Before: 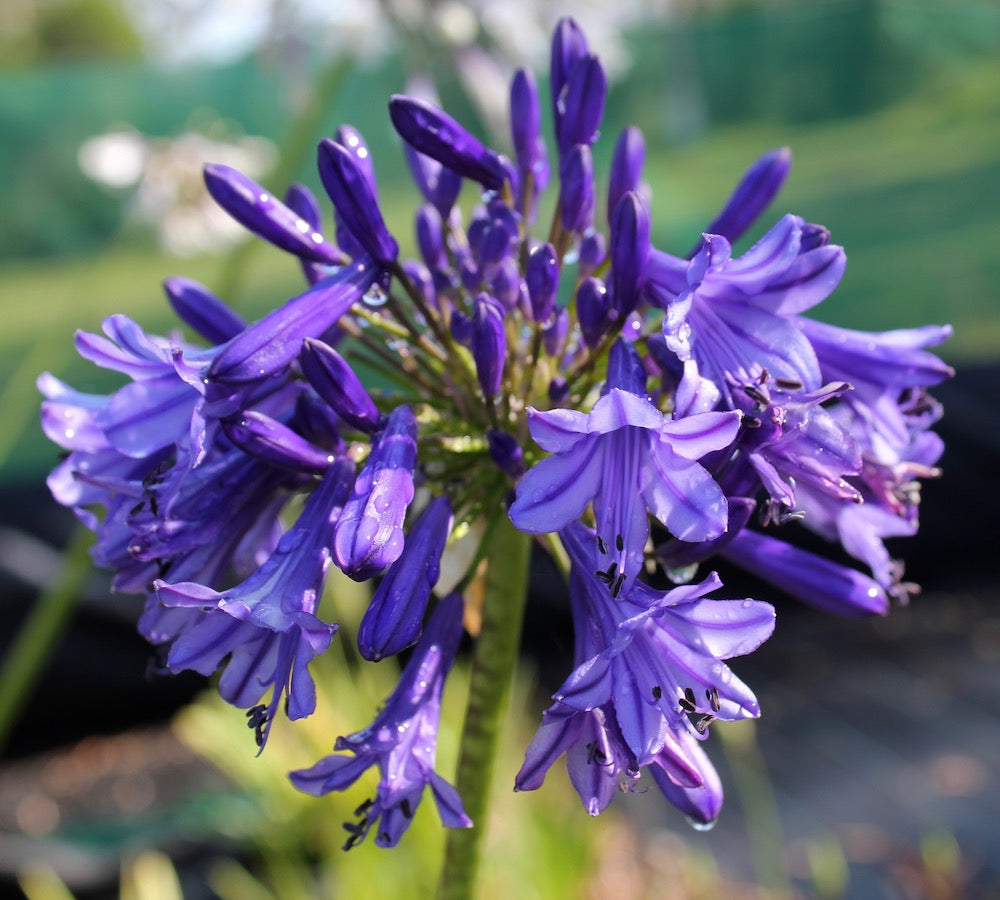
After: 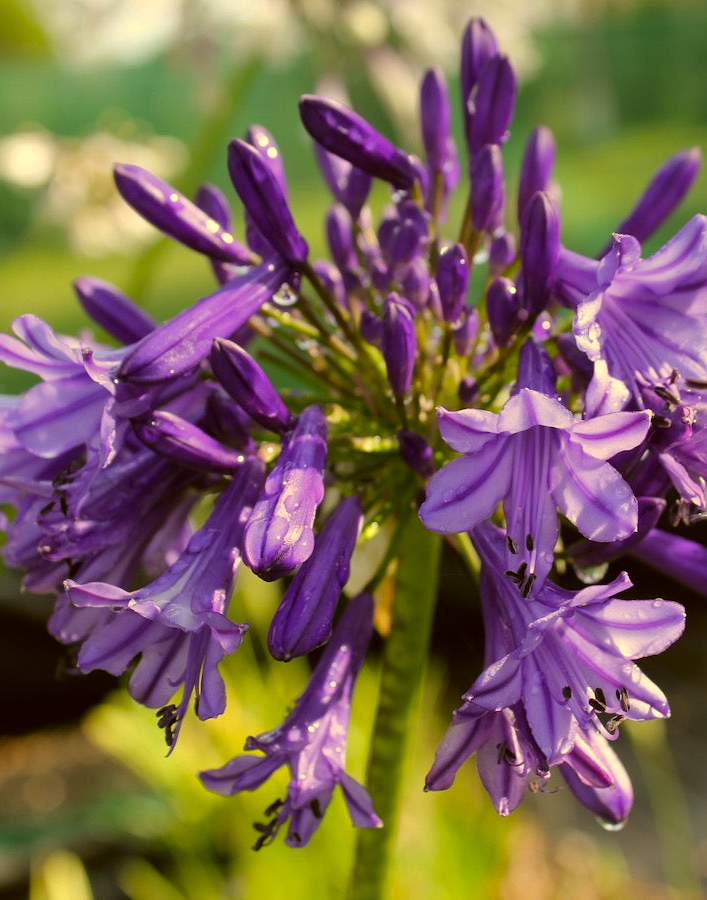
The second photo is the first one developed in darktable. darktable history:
crop and rotate: left 9.061%, right 20.142%
color correction: highlights a* 0.162, highlights b* 29.53, shadows a* -0.162, shadows b* 21.09
